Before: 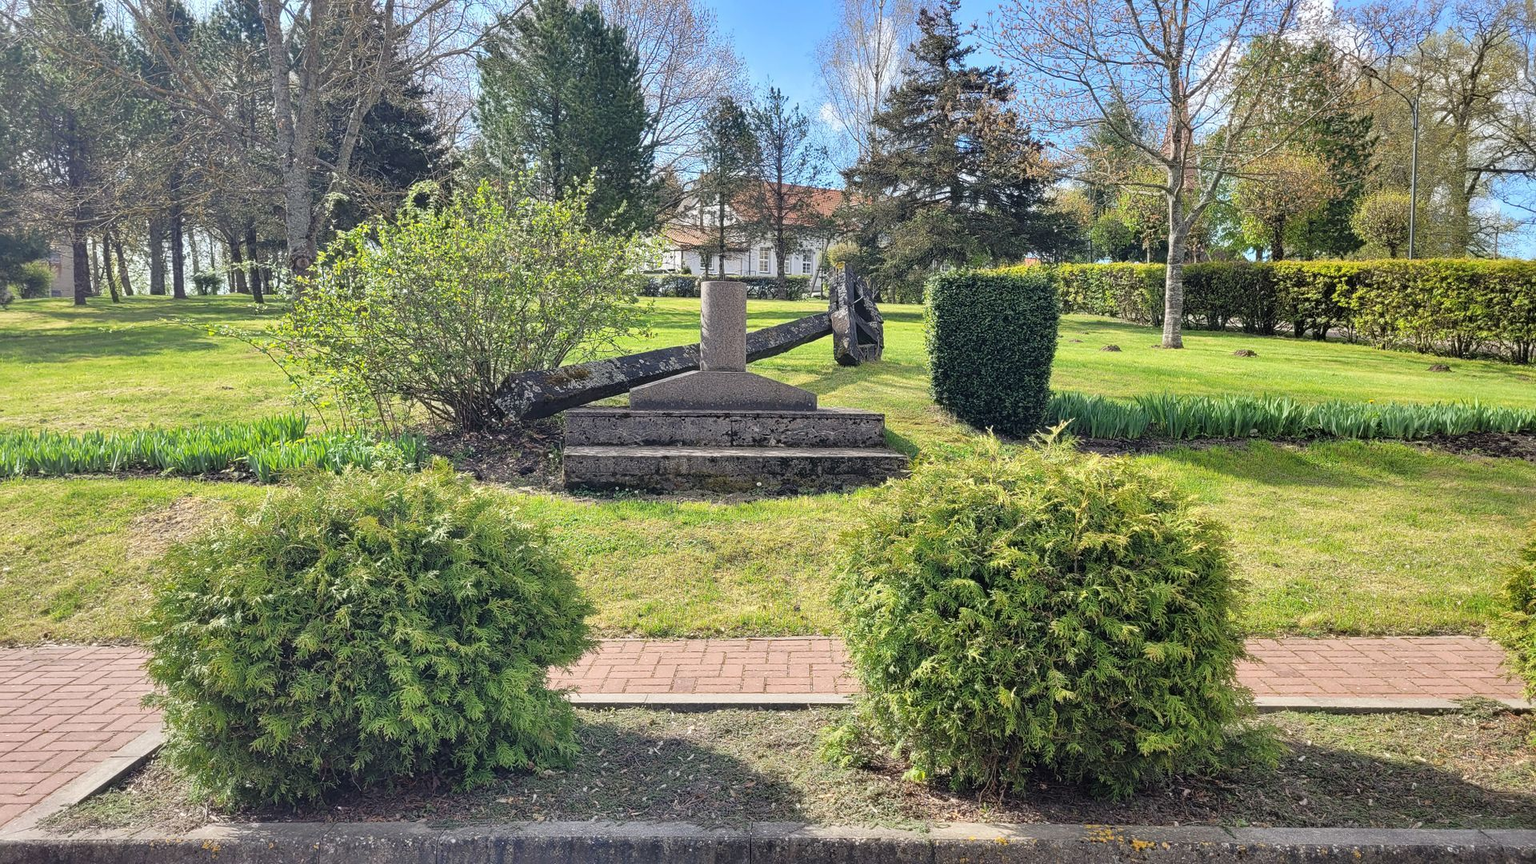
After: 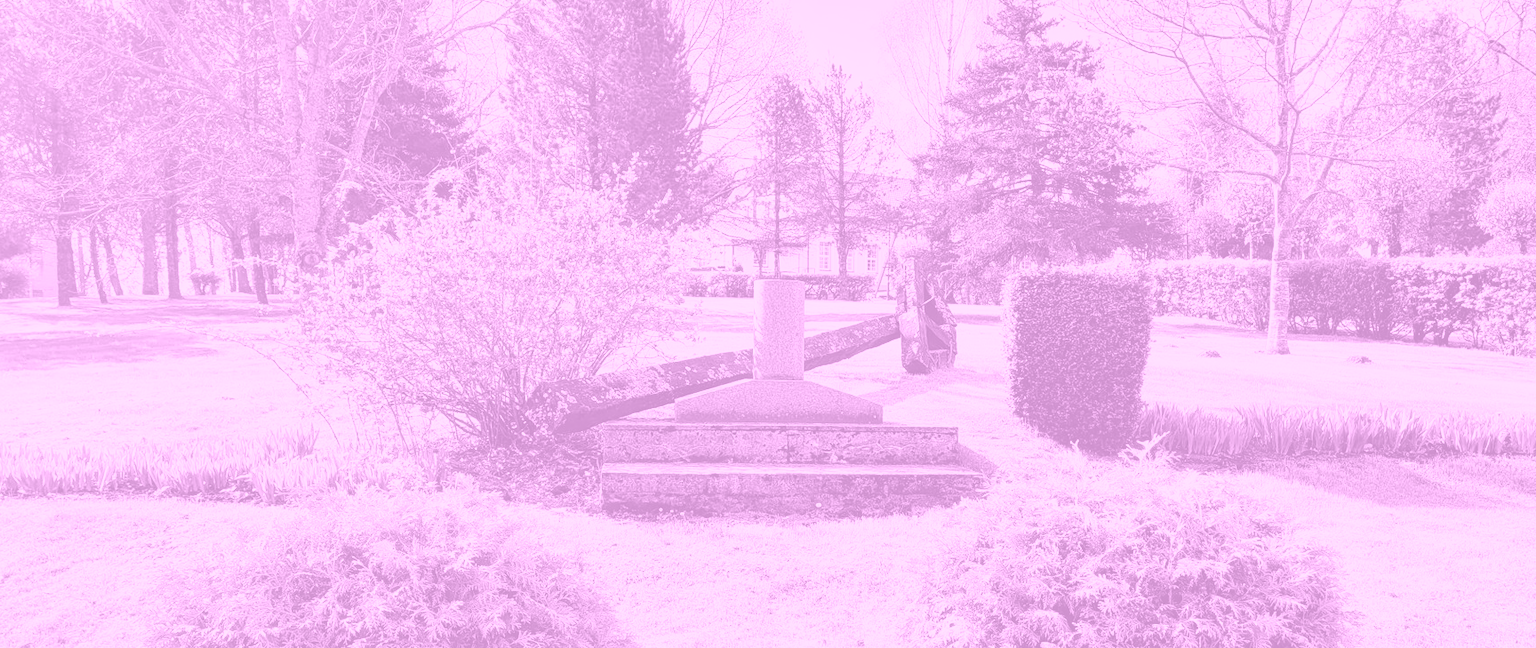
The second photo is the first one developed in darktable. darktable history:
tone curve: curves: ch0 [(0, 0) (0.091, 0.075) (0.409, 0.457) (0.733, 0.82) (0.844, 0.908) (0.909, 0.942) (1, 0.973)]; ch1 [(0, 0) (0.437, 0.404) (0.5, 0.5) (0.529, 0.556) (0.58, 0.606) (0.616, 0.654) (1, 1)]; ch2 [(0, 0) (0.442, 0.415) (0.5, 0.5) (0.535, 0.557) (0.585, 0.62) (1, 1)], color space Lab, independent channels, preserve colors none
crop: left 1.509%, top 3.452%, right 7.696%, bottom 28.452%
color balance rgb: linear chroma grading › global chroma 15%, perceptual saturation grading › global saturation 30%
colorize: hue 331.2°, saturation 69%, source mix 30.28%, lightness 69.02%, version 1
contrast brightness saturation: contrast 0.18, saturation 0.3
